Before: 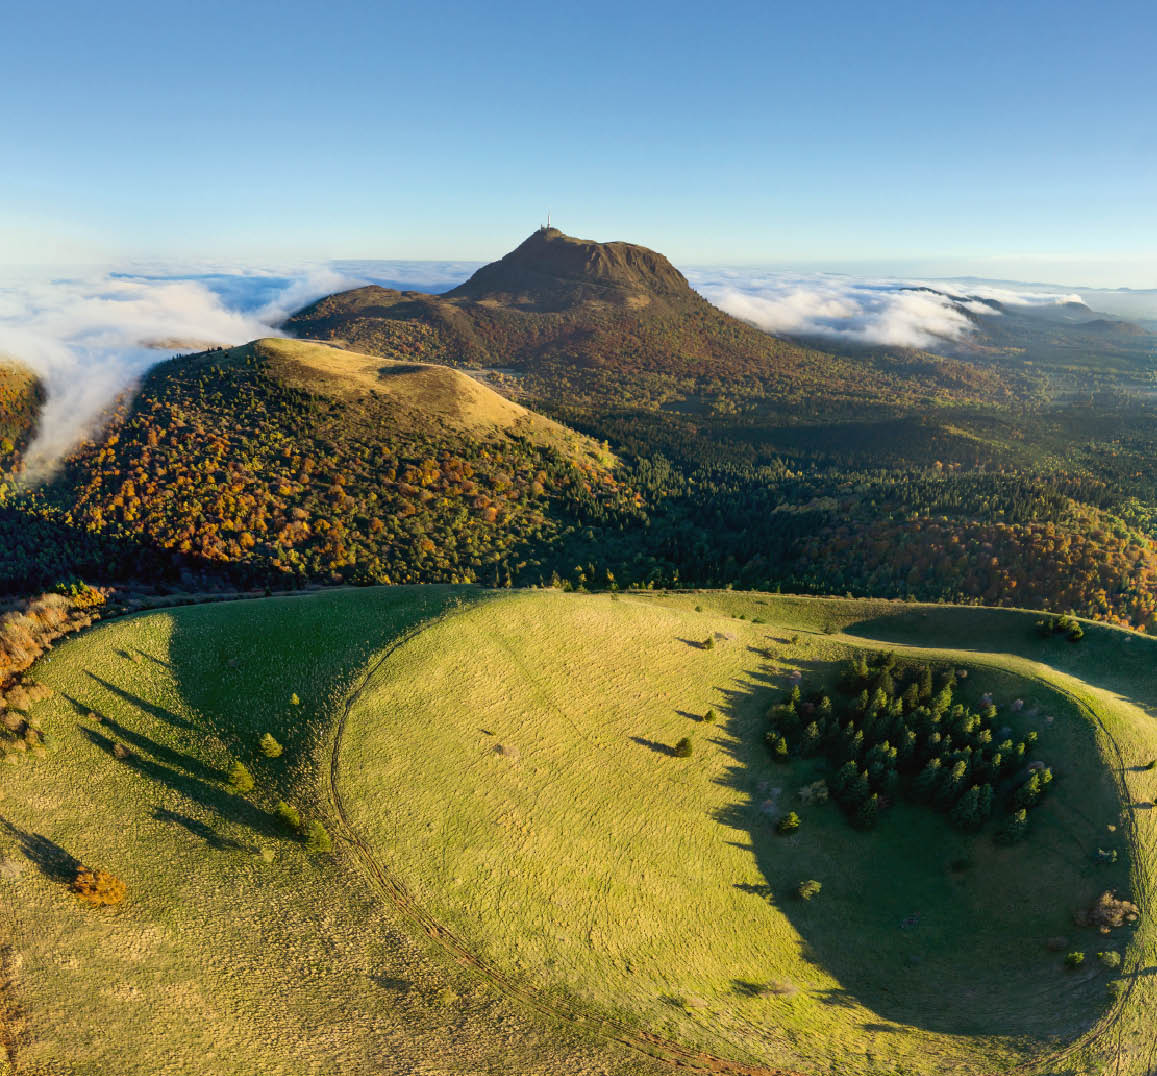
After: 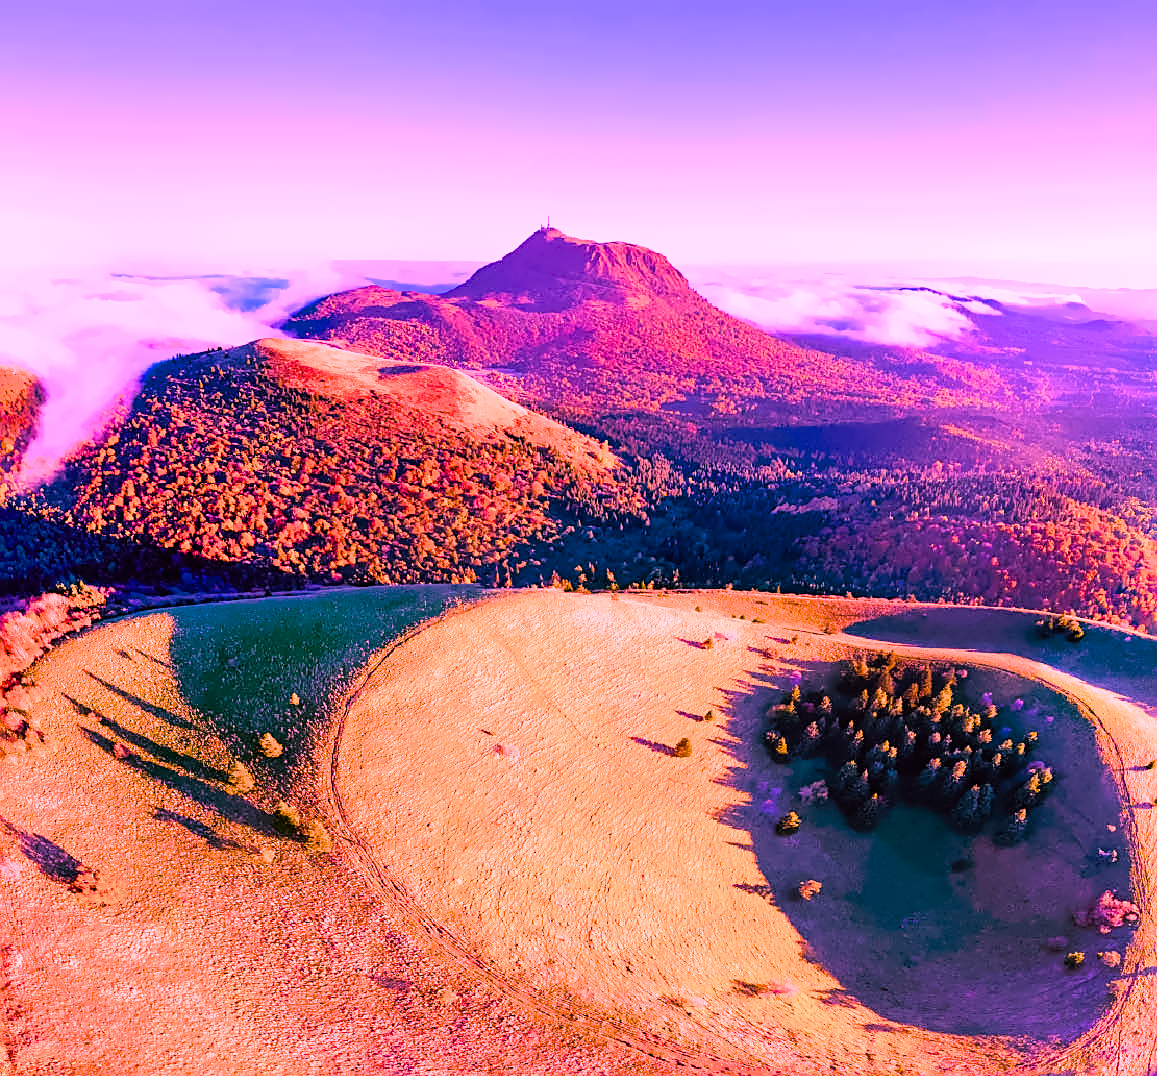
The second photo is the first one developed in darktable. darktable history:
denoise (profiled): patch size 2, strength 1.125, preserve shadows 1.03, bias correction -0.346, scattering 0.272, a [-1, 0, 0], b [0, 0, 0], compensate highlight preservation false
filmic rgb: black relative exposure -7.15 EV, white relative exposure 5.36 EV, hardness 3.02, color science v6 (2022)
highlight reconstruction: iterations 1, diameter of reconstruction 64 px
lens correction: scale 1.01, crop 1, focal 85, aperture 2.8, distance 7.77, camera "Canon EOS RP", lens "Canon RF 85mm F2 MACRO IS STM"
raw denoise: x [[0, 0.25, 0.5, 0.75, 1] ×4]
sharpen: on, module defaults
color balance rgb: linear chroma grading › global chroma 9%, perceptual saturation grading › global saturation 36%, perceptual saturation grading › shadows 35%, perceptual brilliance grading › global brilliance 15%, perceptual brilliance grading › shadows -35%, global vibrance 15%
white balance: red 1.803, blue 1.886
exposure: black level correction 0, exposure 1 EV, compensate exposure bias true, compensate highlight preservation false
